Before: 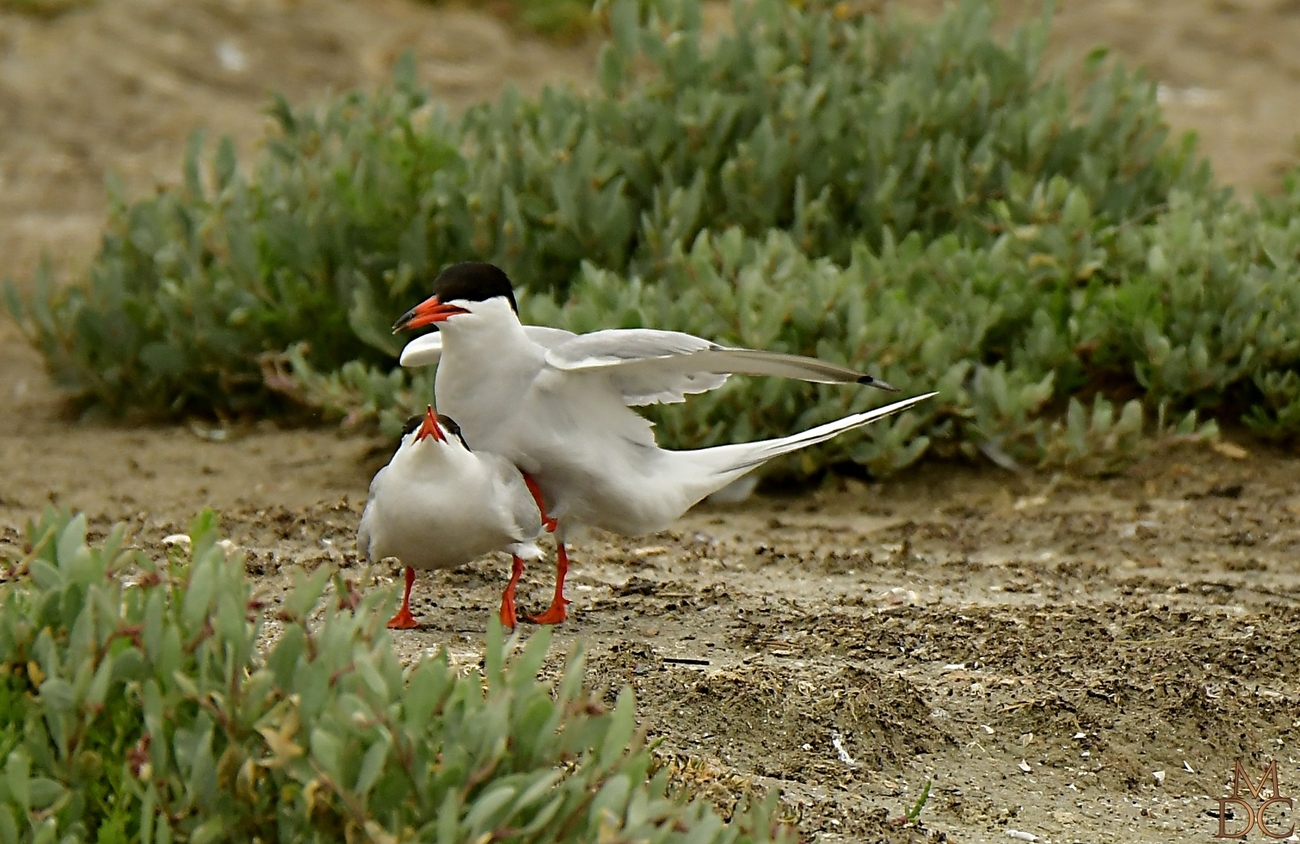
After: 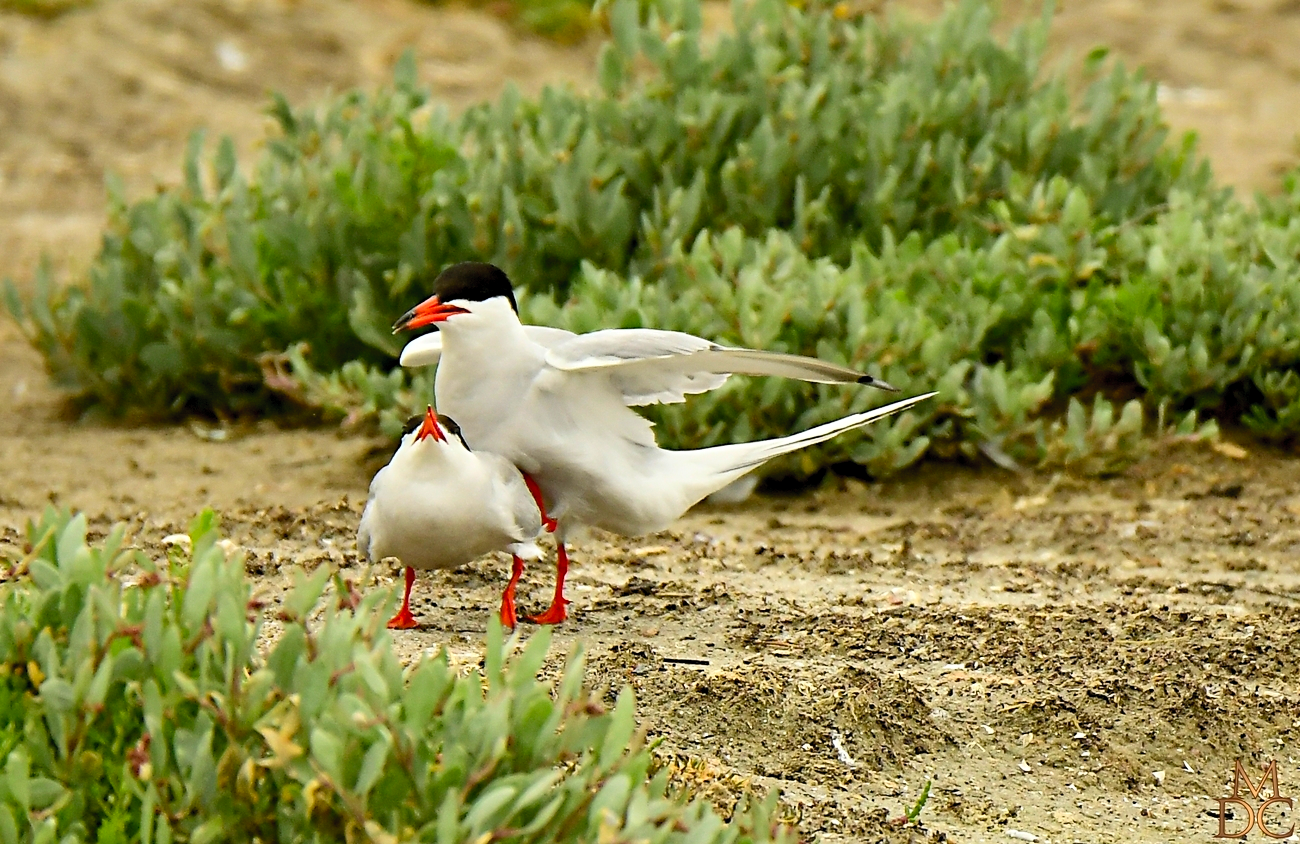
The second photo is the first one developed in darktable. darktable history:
shadows and highlights: low approximation 0.01, soften with gaussian
color balance rgb: on, module defaults
contrast brightness saturation: contrast 0.24, brightness 0.26, saturation 0.39
exposure: black level correction 0.002, exposure 0.15 EV, compensate highlight preservation false
